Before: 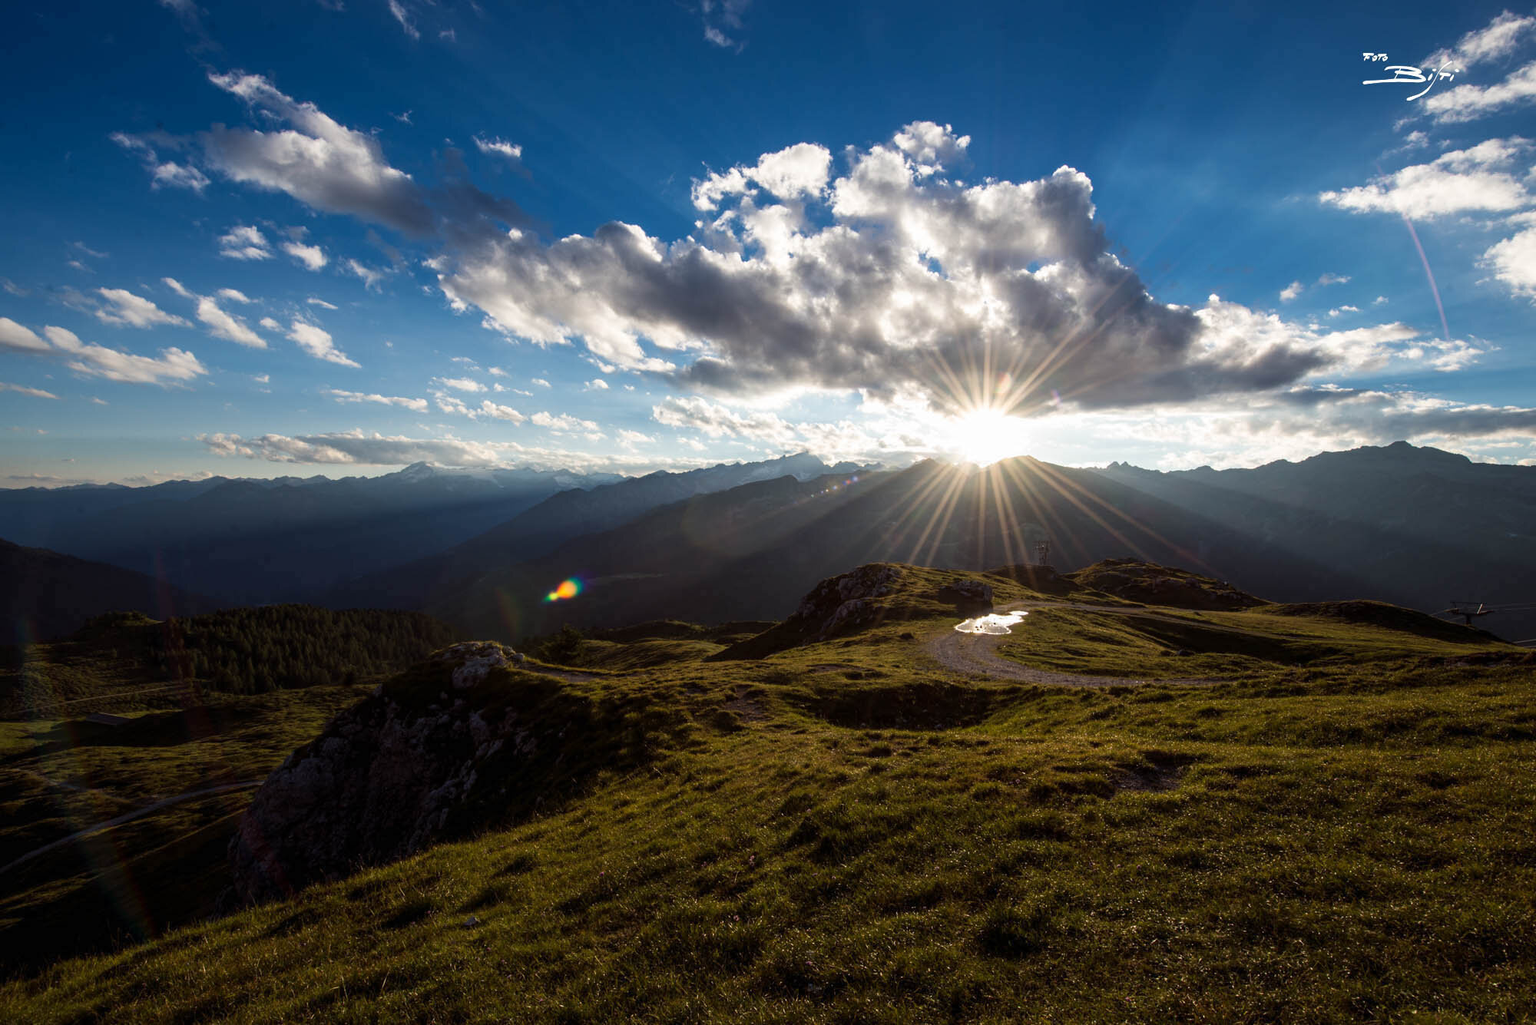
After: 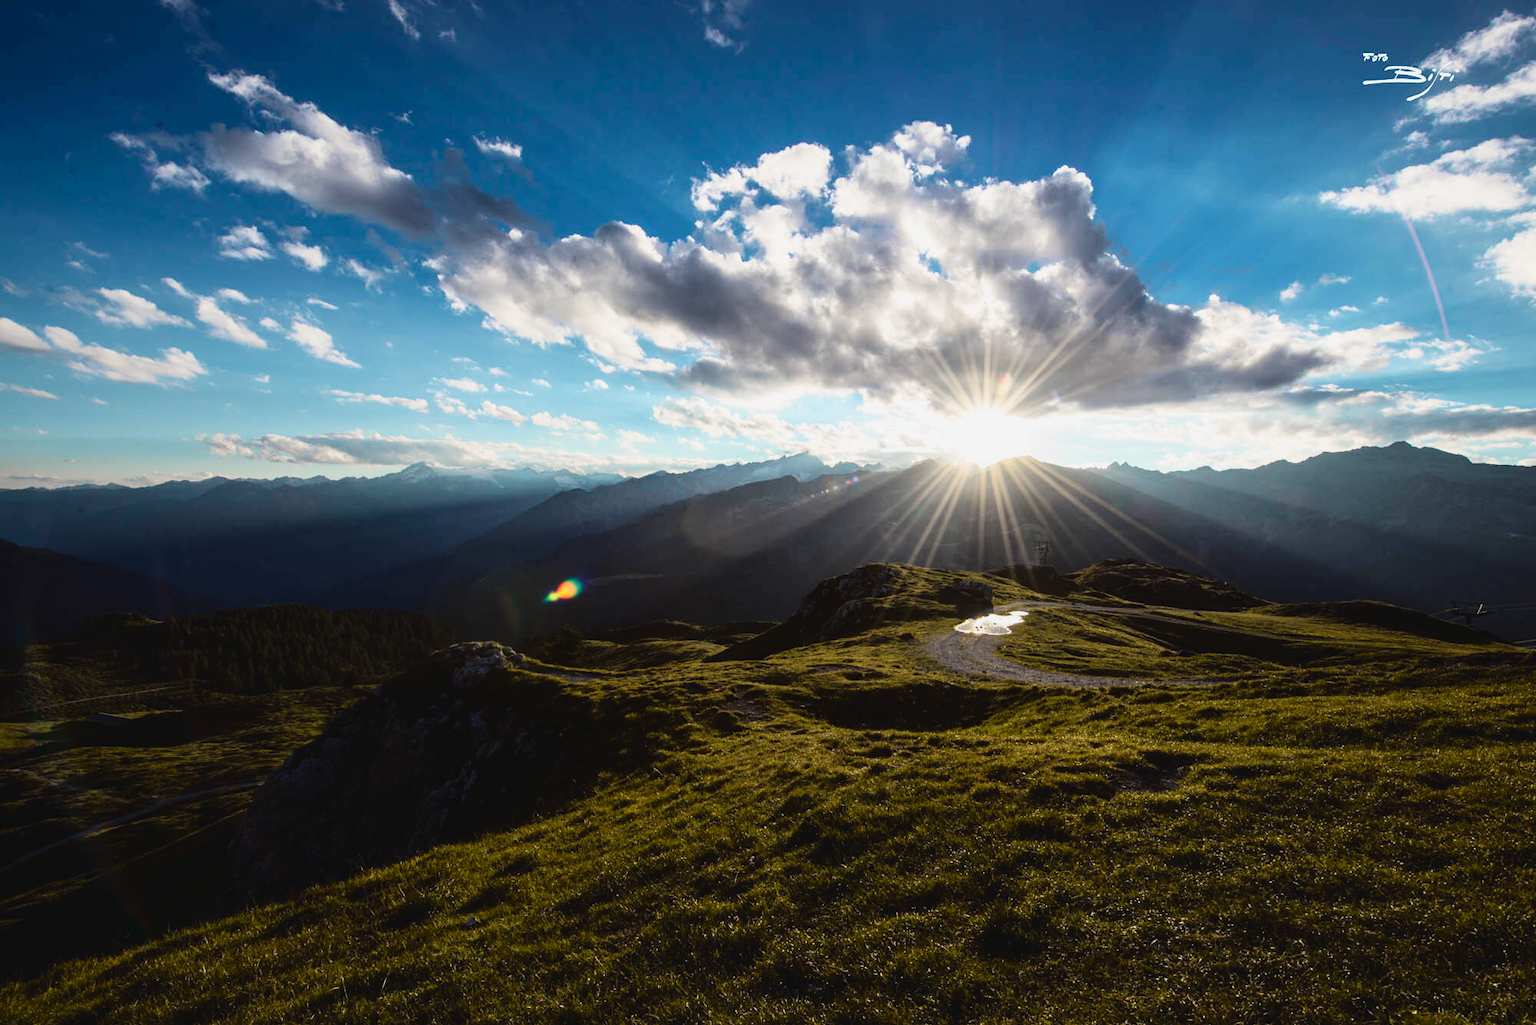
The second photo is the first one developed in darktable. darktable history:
tone curve: curves: ch0 [(0, 0.037) (0.045, 0.055) (0.155, 0.138) (0.29, 0.325) (0.428, 0.513) (0.604, 0.71) (0.824, 0.882) (1, 0.965)]; ch1 [(0, 0) (0.339, 0.334) (0.445, 0.419) (0.476, 0.454) (0.498, 0.498) (0.53, 0.515) (0.557, 0.556) (0.609, 0.649) (0.716, 0.746) (1, 1)]; ch2 [(0, 0) (0.327, 0.318) (0.417, 0.426) (0.46, 0.453) (0.502, 0.5) (0.526, 0.52) (0.554, 0.541) (0.626, 0.65) (0.749, 0.746) (1, 1)], color space Lab, independent channels, preserve colors none
